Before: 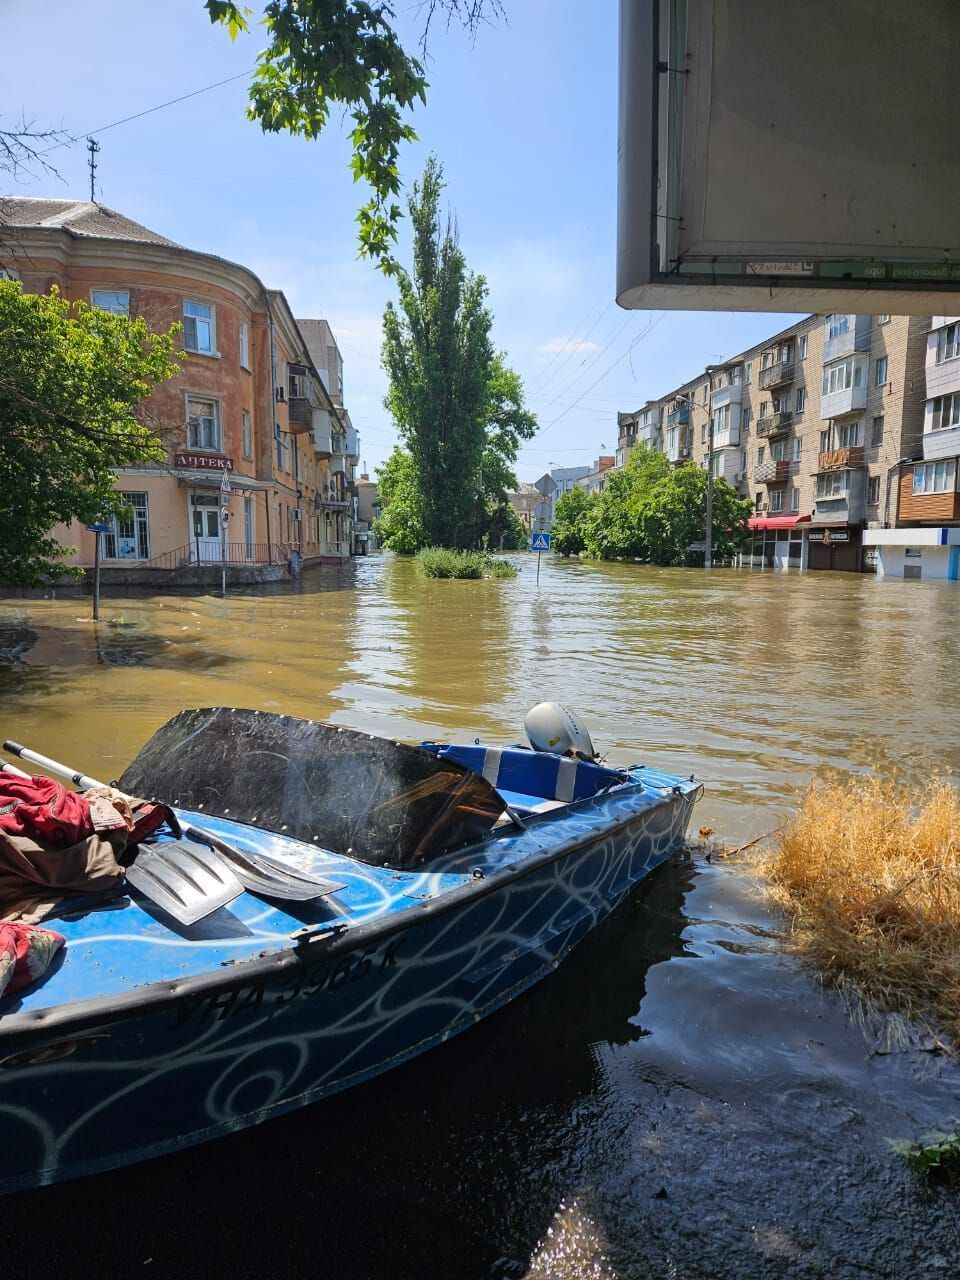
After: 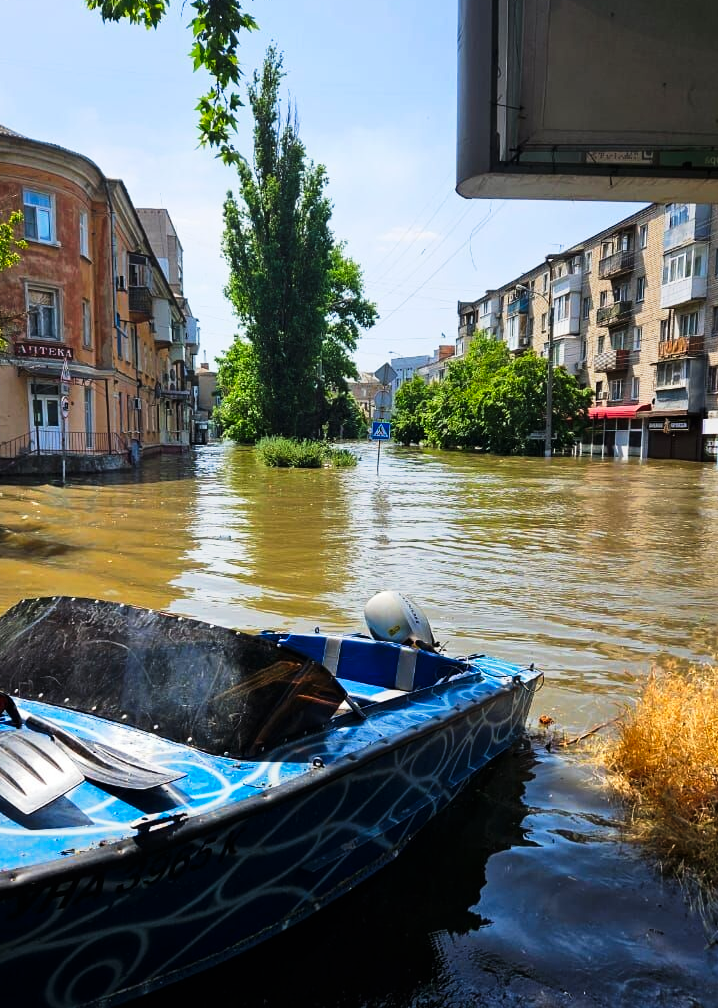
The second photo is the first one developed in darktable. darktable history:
tone curve: curves: ch0 [(0, 0) (0.042, 0.01) (0.223, 0.123) (0.59, 0.574) (0.802, 0.868) (1, 1)], preserve colors none
crop: left 16.692%, top 8.734%, right 8.483%, bottom 12.454%
